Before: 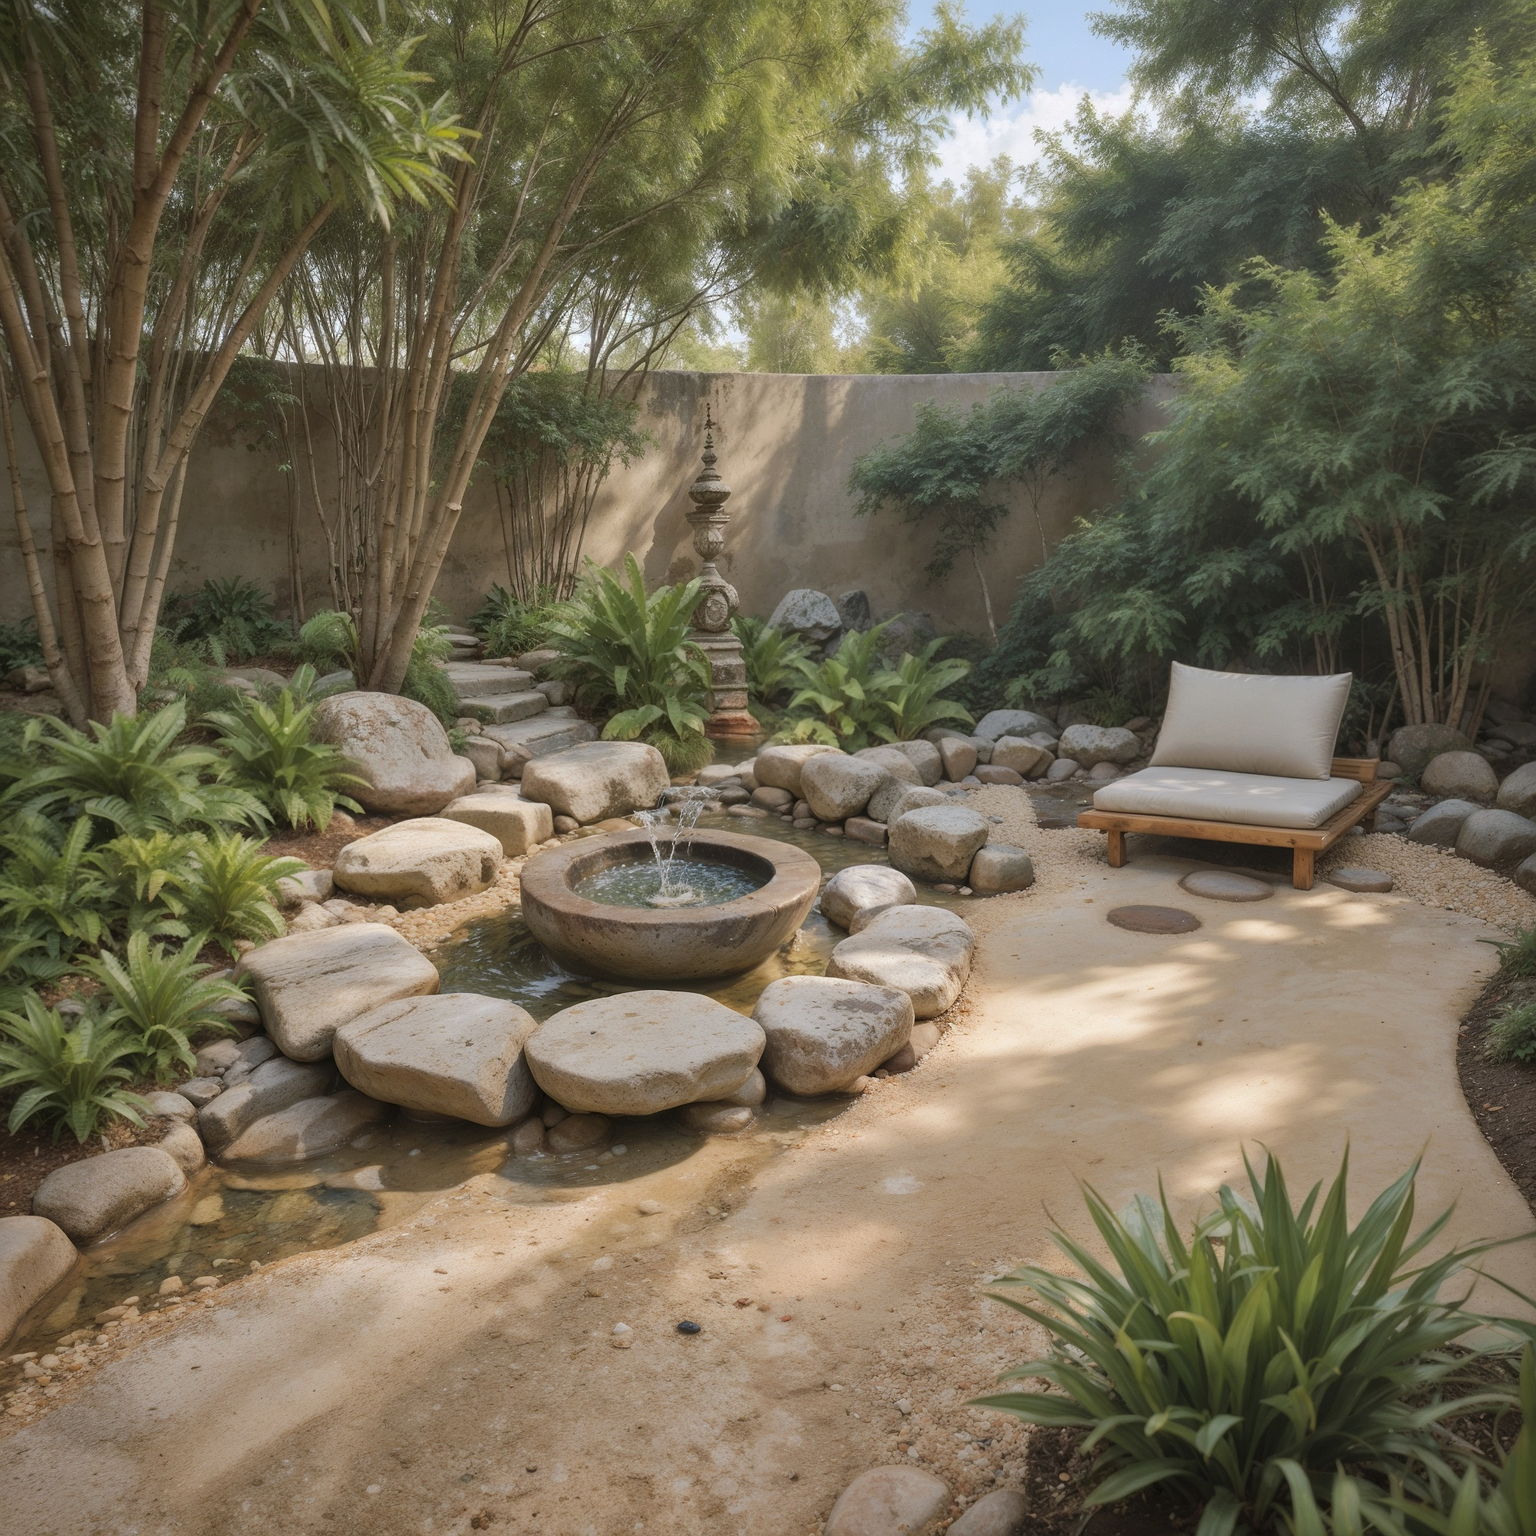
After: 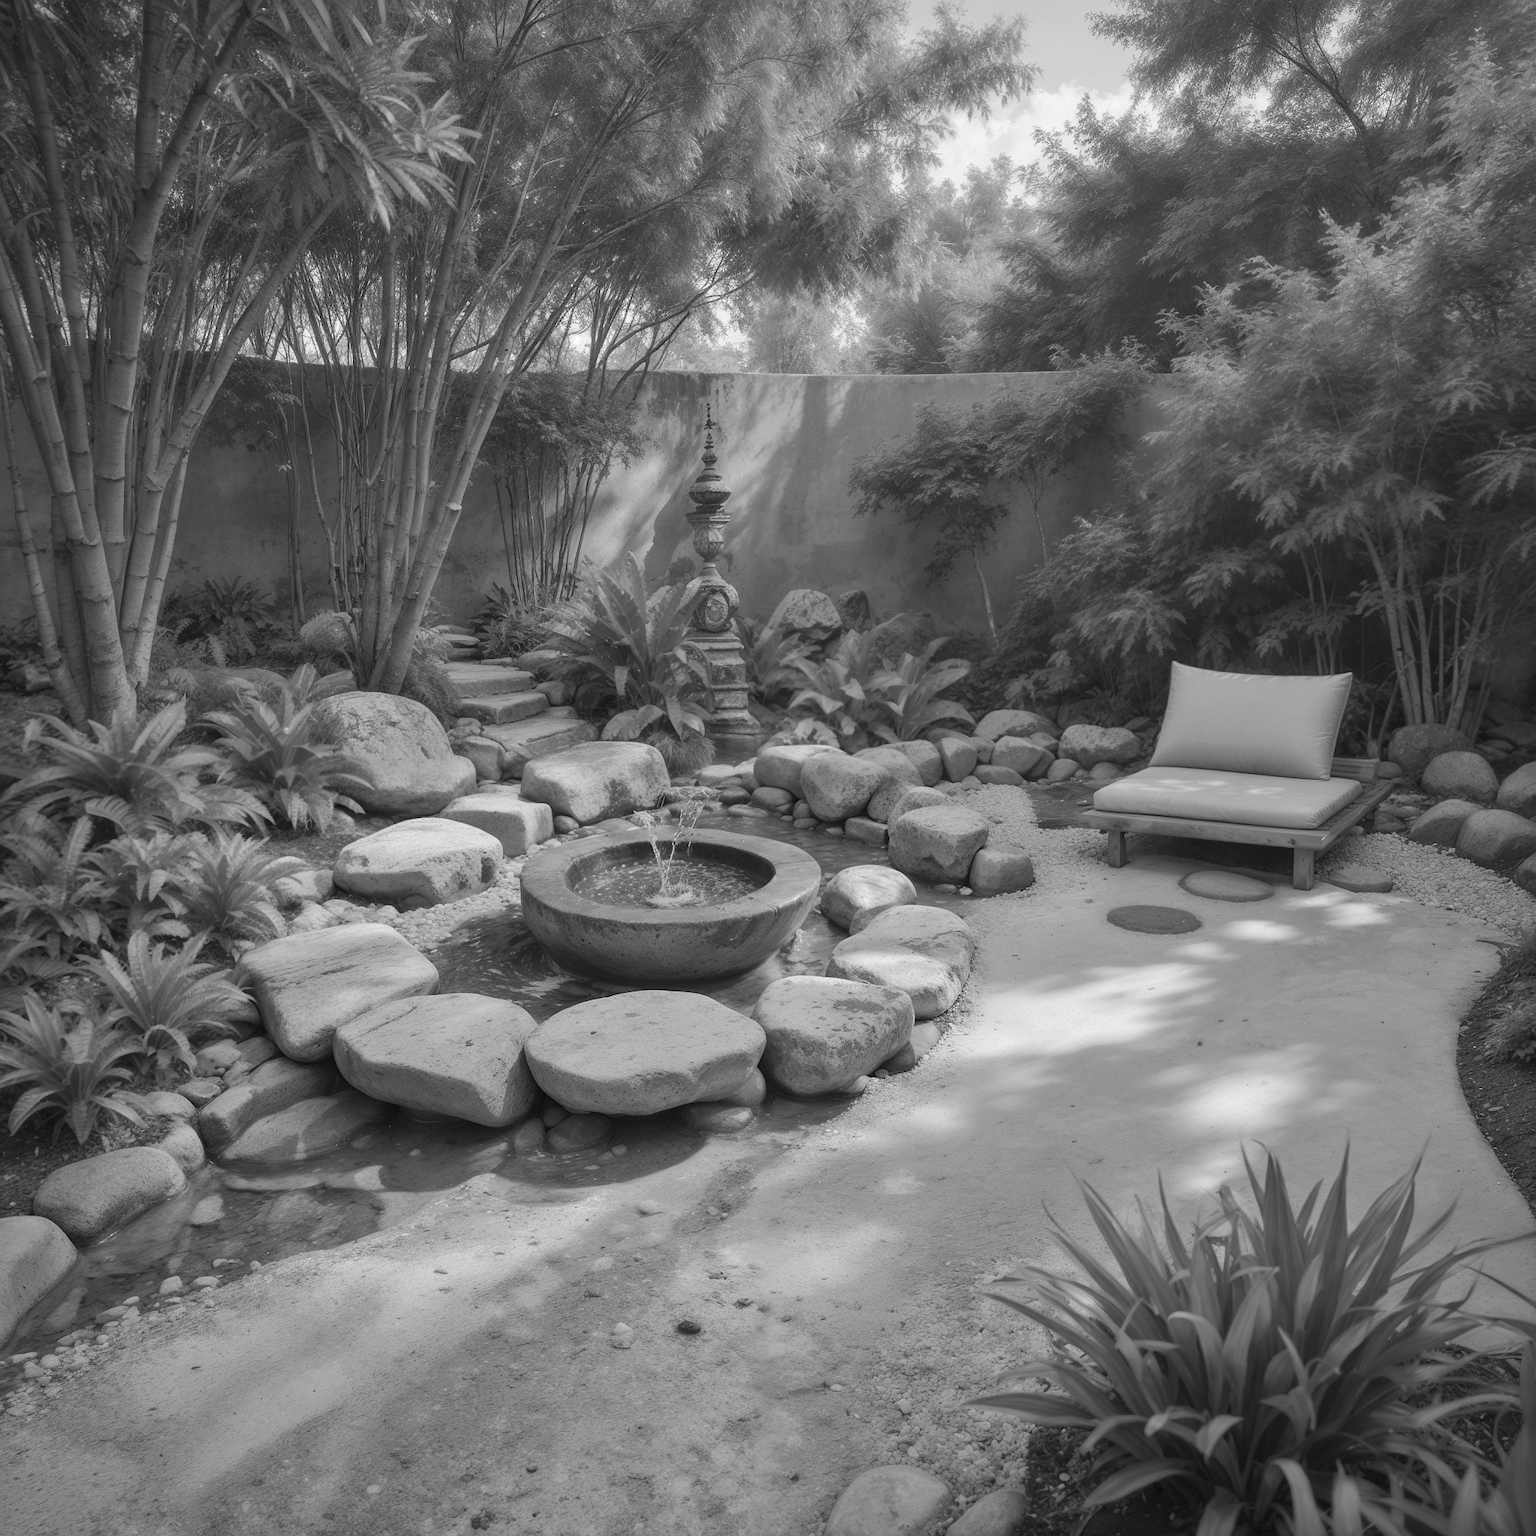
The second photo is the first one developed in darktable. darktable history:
monochrome: on, module defaults
color contrast: green-magenta contrast 0.8, blue-yellow contrast 1.1, unbound 0
color zones: curves: ch1 [(0, 0.469) (0.01, 0.469) (0.12, 0.446) (0.248, 0.469) (0.5, 0.5) (0.748, 0.5) (0.99, 0.469) (1, 0.469)]
